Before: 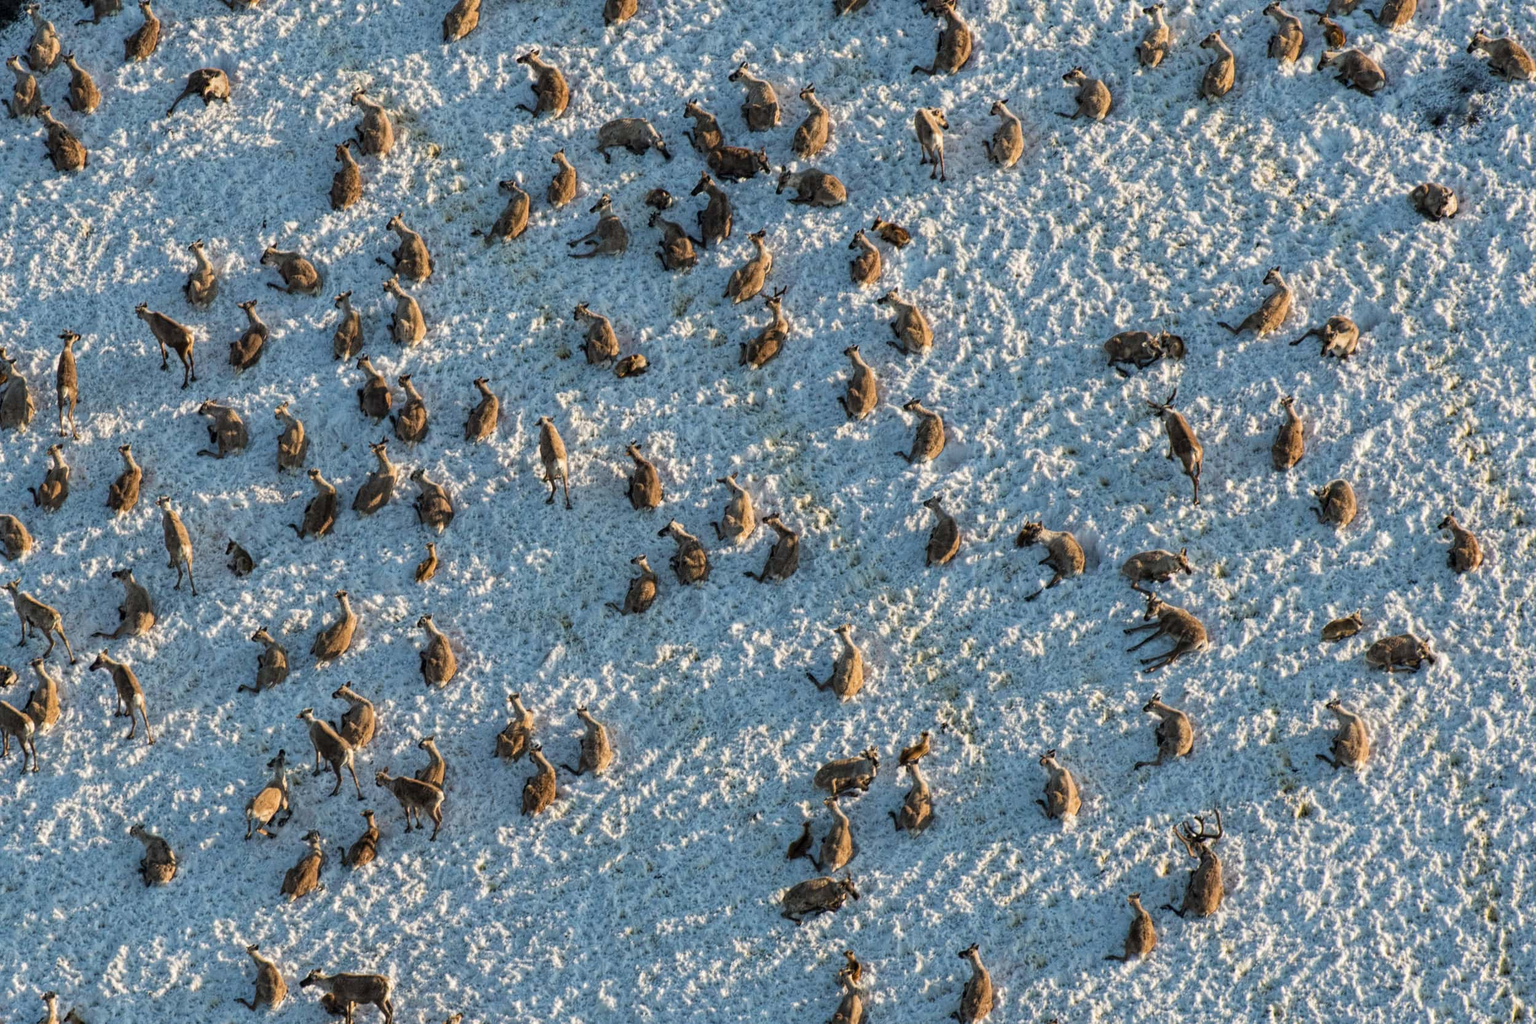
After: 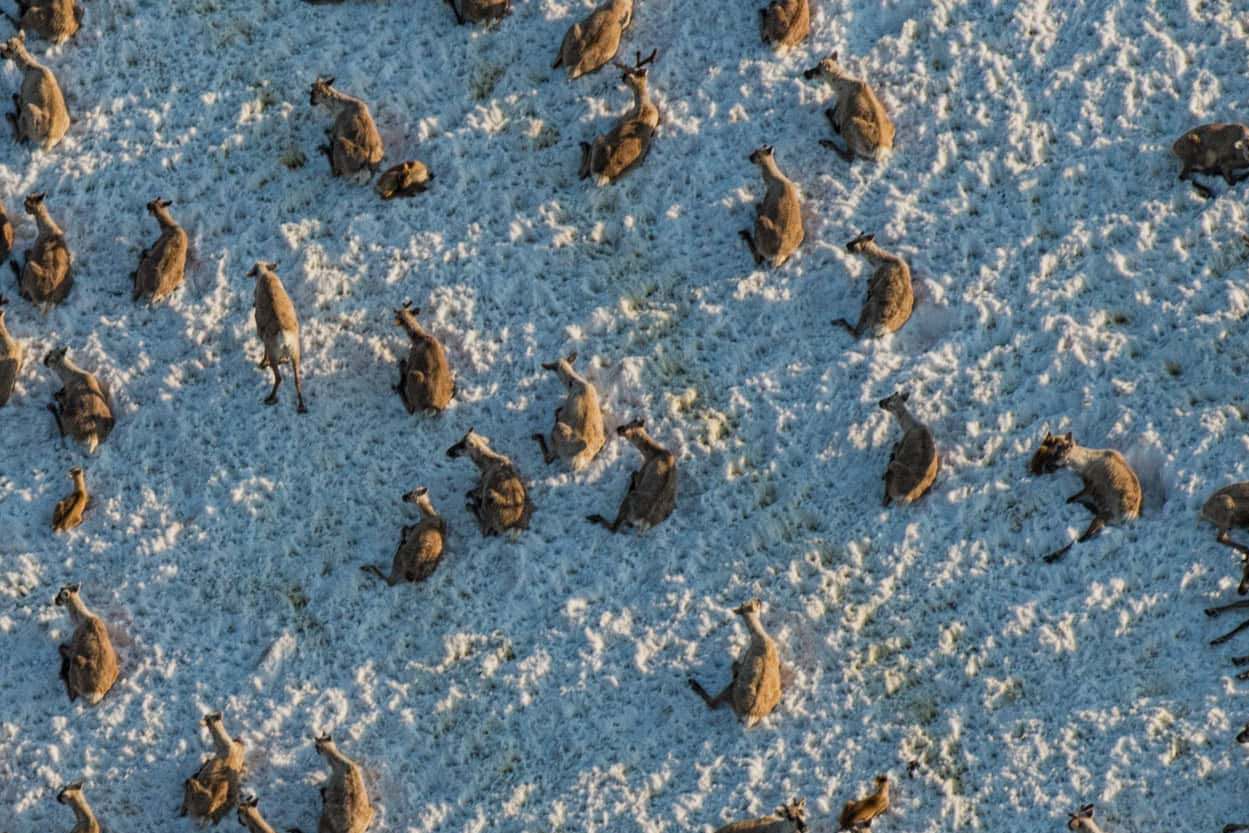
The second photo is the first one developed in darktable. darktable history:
shadows and highlights: radius 121.13, shadows 21.4, white point adjustment -9.72, highlights -14.39, soften with gaussian
crop: left 25%, top 25%, right 25%, bottom 25%
